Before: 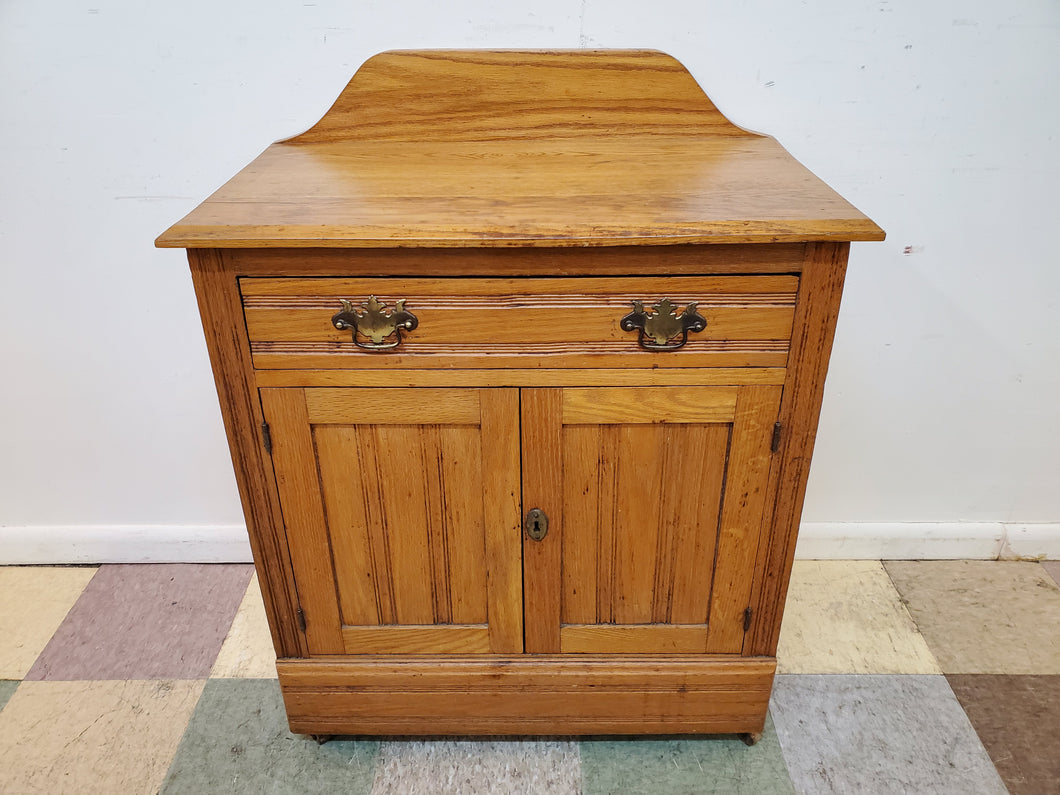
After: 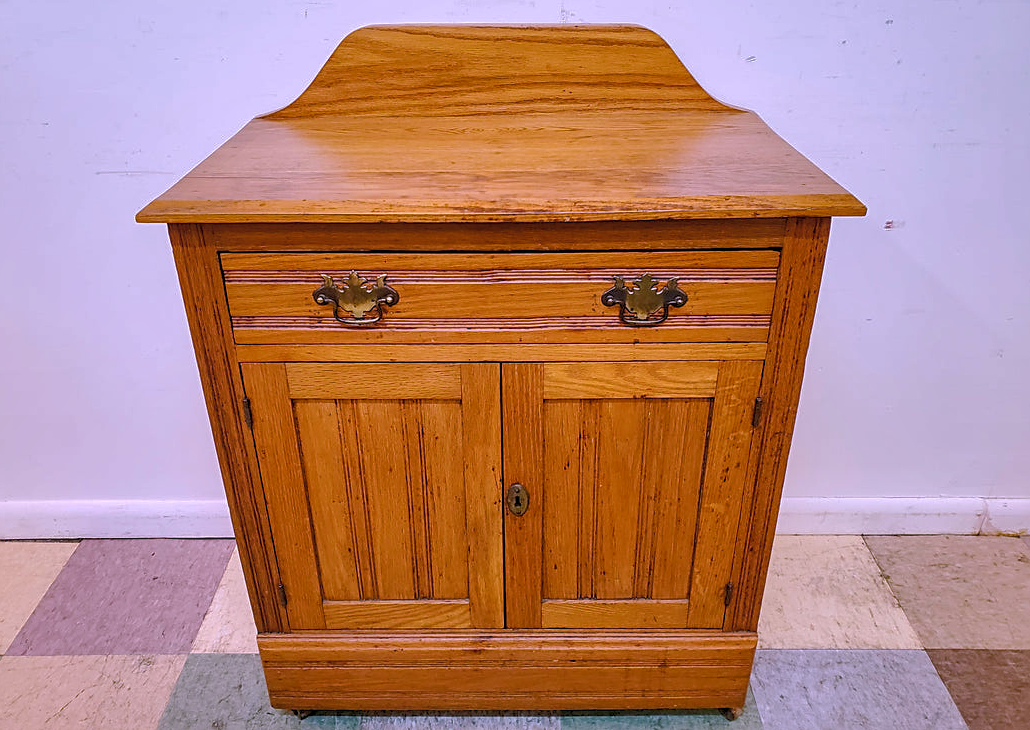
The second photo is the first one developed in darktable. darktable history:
local contrast: detail 113%
sharpen: on, module defaults
exposure: exposure -0.06 EV, compensate highlight preservation false
tone equalizer: edges refinement/feathering 500, mask exposure compensation -1.57 EV, preserve details no
shadows and highlights: on, module defaults
color correction: highlights a* 15.16, highlights b* -24.6
crop: left 1.869%, top 3.206%, right 0.908%, bottom 4.947%
color balance rgb: shadows lift › chroma 2.057%, shadows lift › hue 135.21°, linear chroma grading › global chroma 14.686%, perceptual saturation grading › global saturation 27.529%, perceptual saturation grading › highlights -25.269%, perceptual saturation grading › shadows 25.259%
